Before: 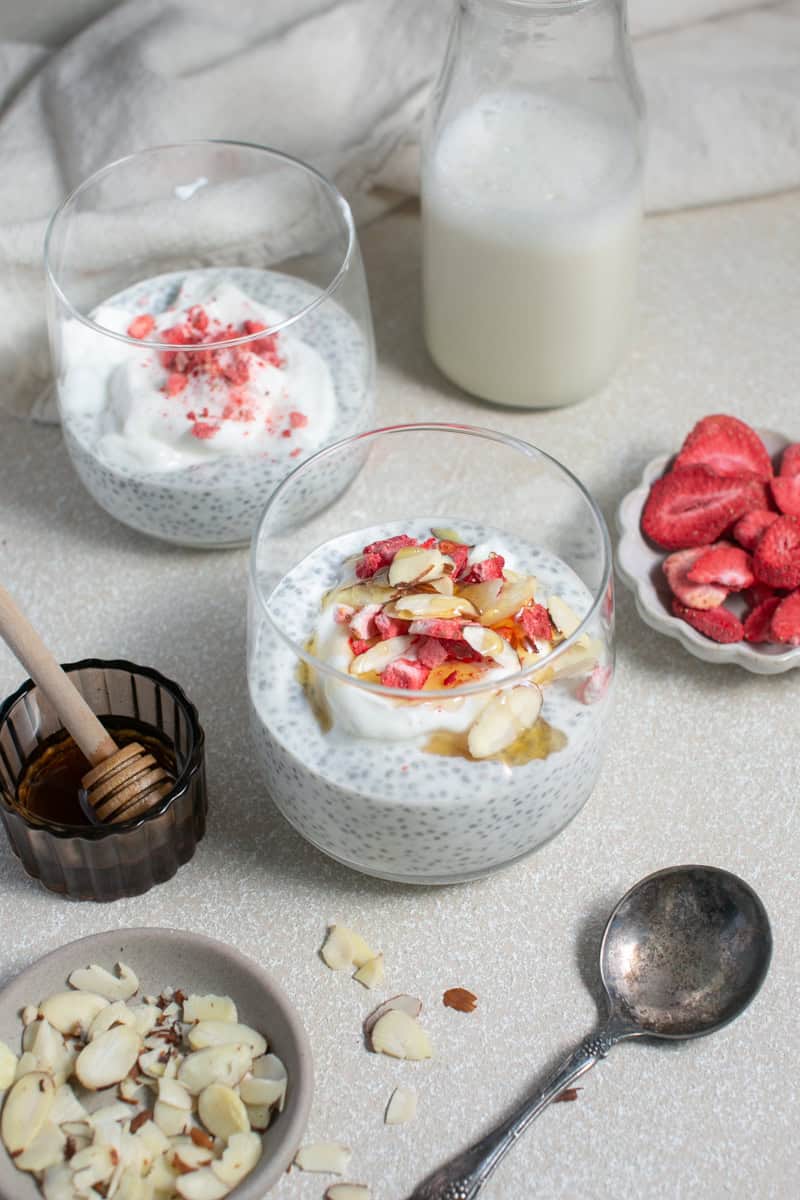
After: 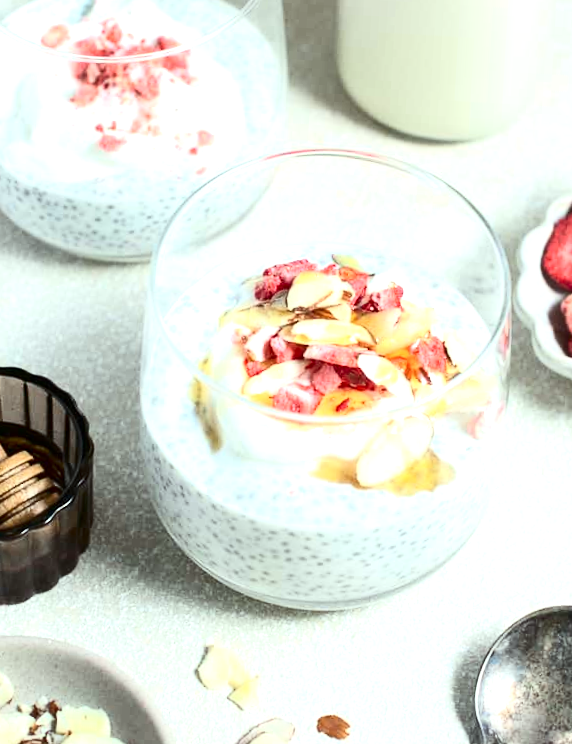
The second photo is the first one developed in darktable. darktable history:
crop and rotate: angle -3.37°, left 9.79%, top 20.73%, right 12.42%, bottom 11.82%
contrast brightness saturation: contrast 0.28
color correction: highlights a* -6.69, highlights b* 0.49
exposure: exposure 0.95 EV, compensate highlight preservation false
